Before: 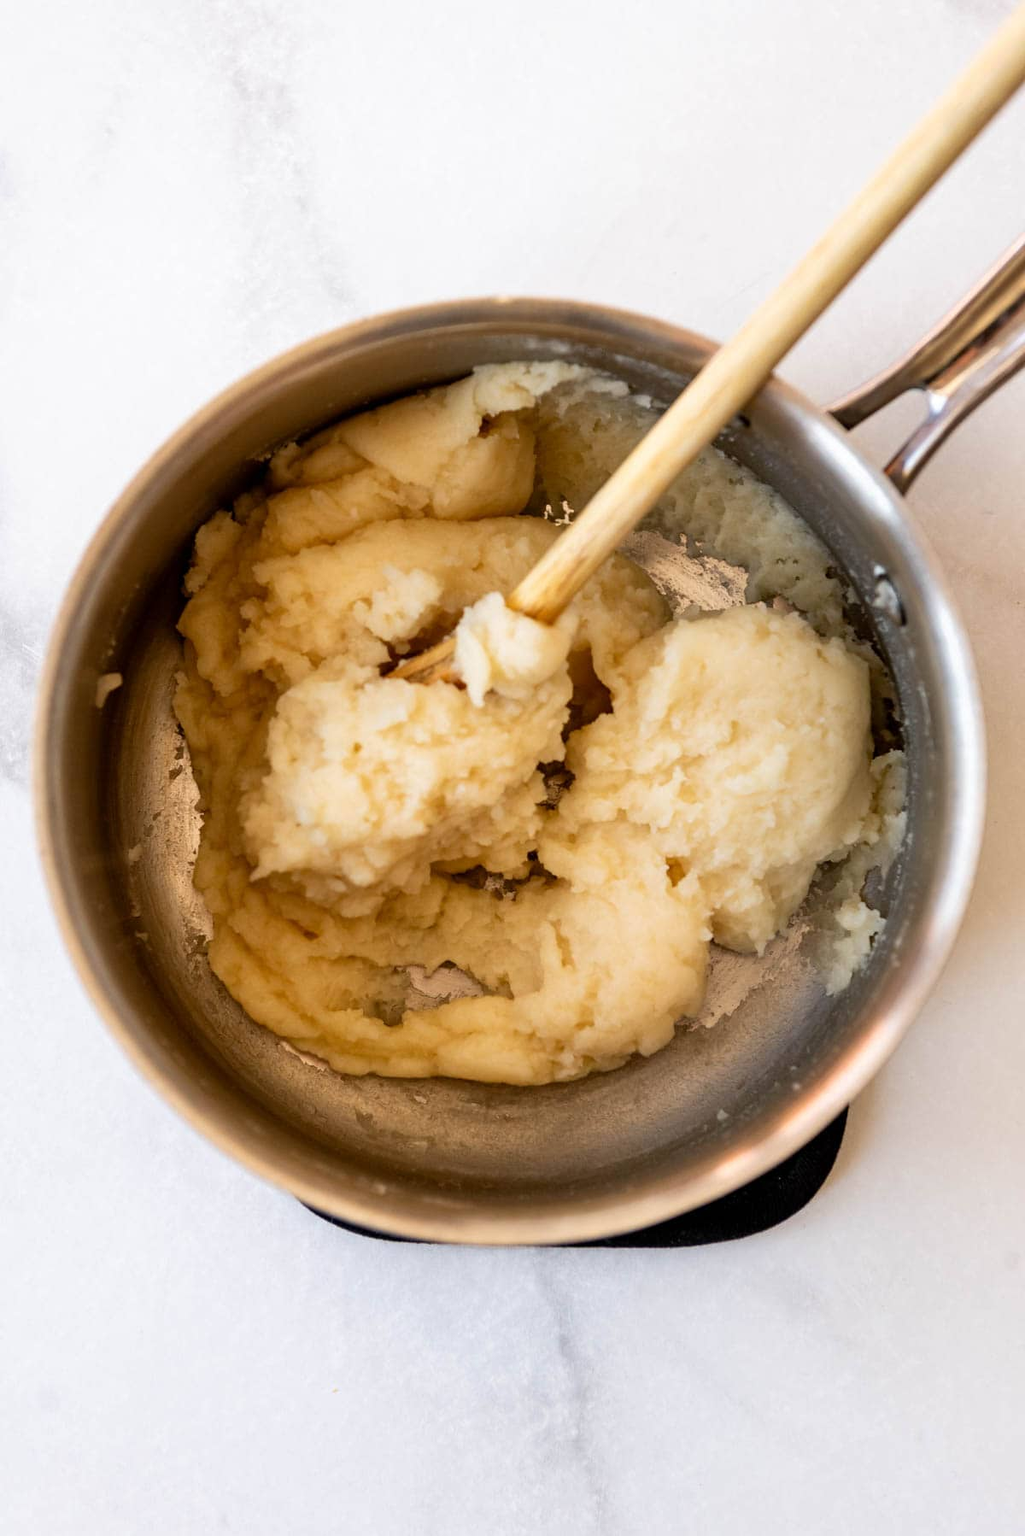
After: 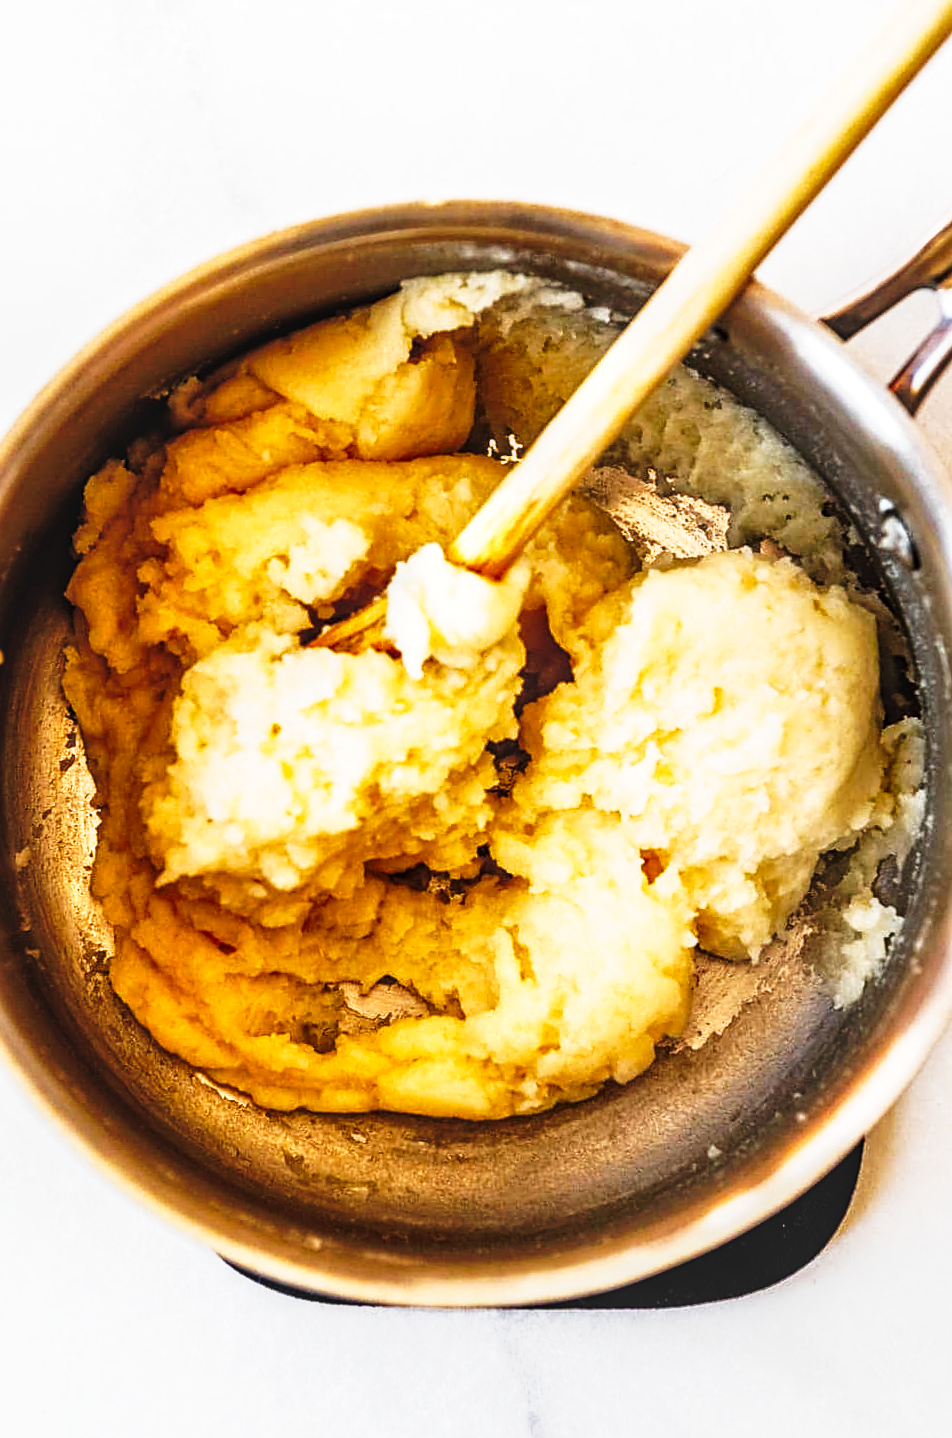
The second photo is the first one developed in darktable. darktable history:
tone curve: curves: ch0 [(0, 0) (0.003, 0.003) (0.011, 0.006) (0.025, 0.012) (0.044, 0.02) (0.069, 0.023) (0.1, 0.029) (0.136, 0.037) (0.177, 0.058) (0.224, 0.084) (0.277, 0.137) (0.335, 0.209) (0.399, 0.336) (0.468, 0.478) (0.543, 0.63) (0.623, 0.789) (0.709, 0.903) (0.801, 0.967) (0.898, 0.987) (1, 1)], preserve colors none
local contrast: on, module defaults
contrast equalizer: y [[0.5, 0.501, 0.532, 0.538, 0.54, 0.541], [0.5 ×6], [0.5 ×6], [0 ×6], [0 ×6]]
color balance: lift [1.007, 1, 1, 1], gamma [1.097, 1, 1, 1]
shadows and highlights: on, module defaults
rotate and perspective: rotation -1.32°, lens shift (horizontal) -0.031, crop left 0.015, crop right 0.985, crop top 0.047, crop bottom 0.982
sharpen: on, module defaults
crop: left 11.225%, top 5.381%, right 9.565%, bottom 10.314%
